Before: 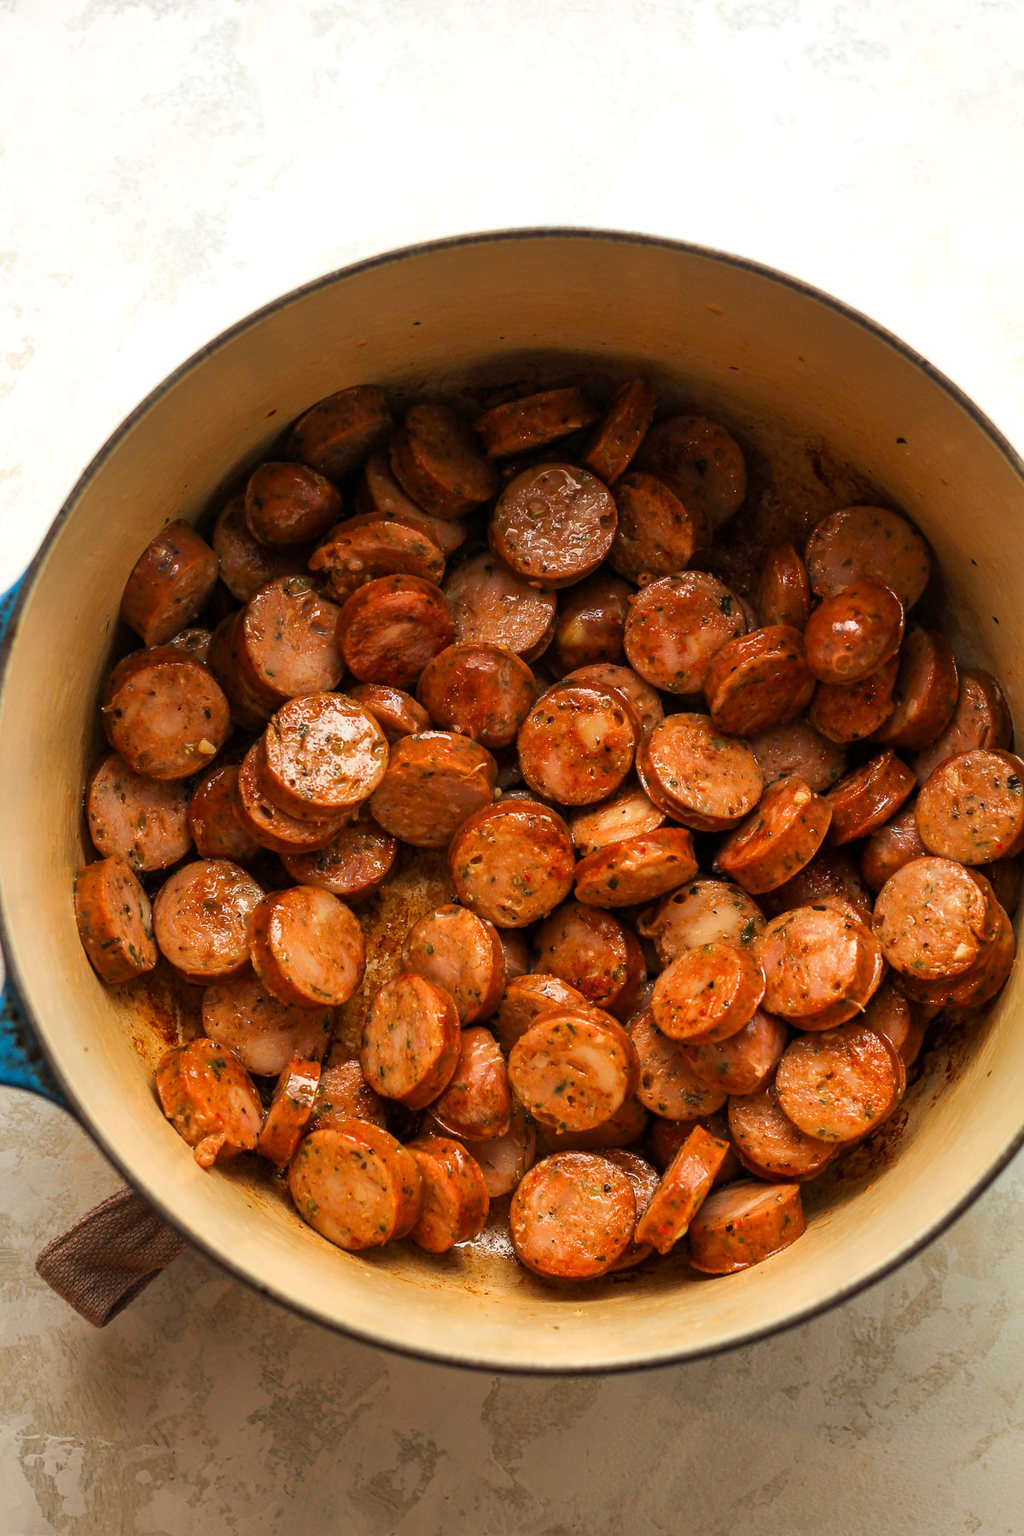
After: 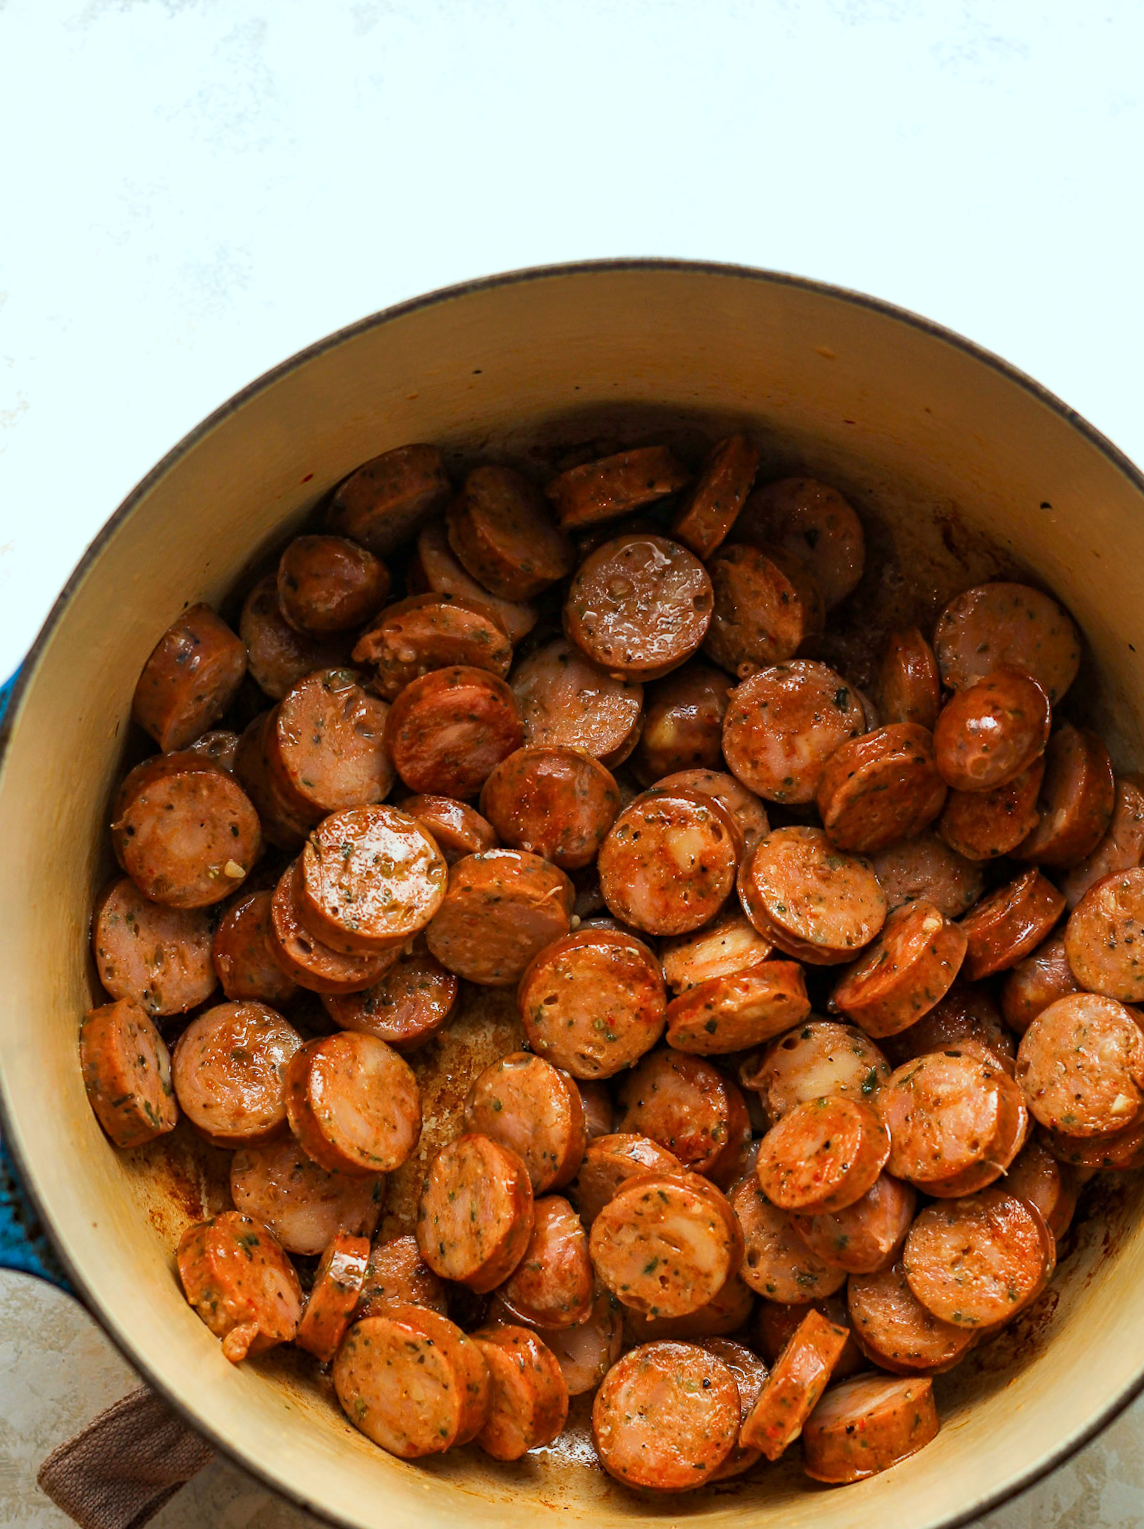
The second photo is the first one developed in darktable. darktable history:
haze removal: strength 0.277, distance 0.249, compatibility mode true
crop and rotate: angle 0.355°, left 0.214%, right 3.538%, bottom 14.256%
color calibration: illuminant Planckian (black body), x 0.368, y 0.361, temperature 4276.45 K
